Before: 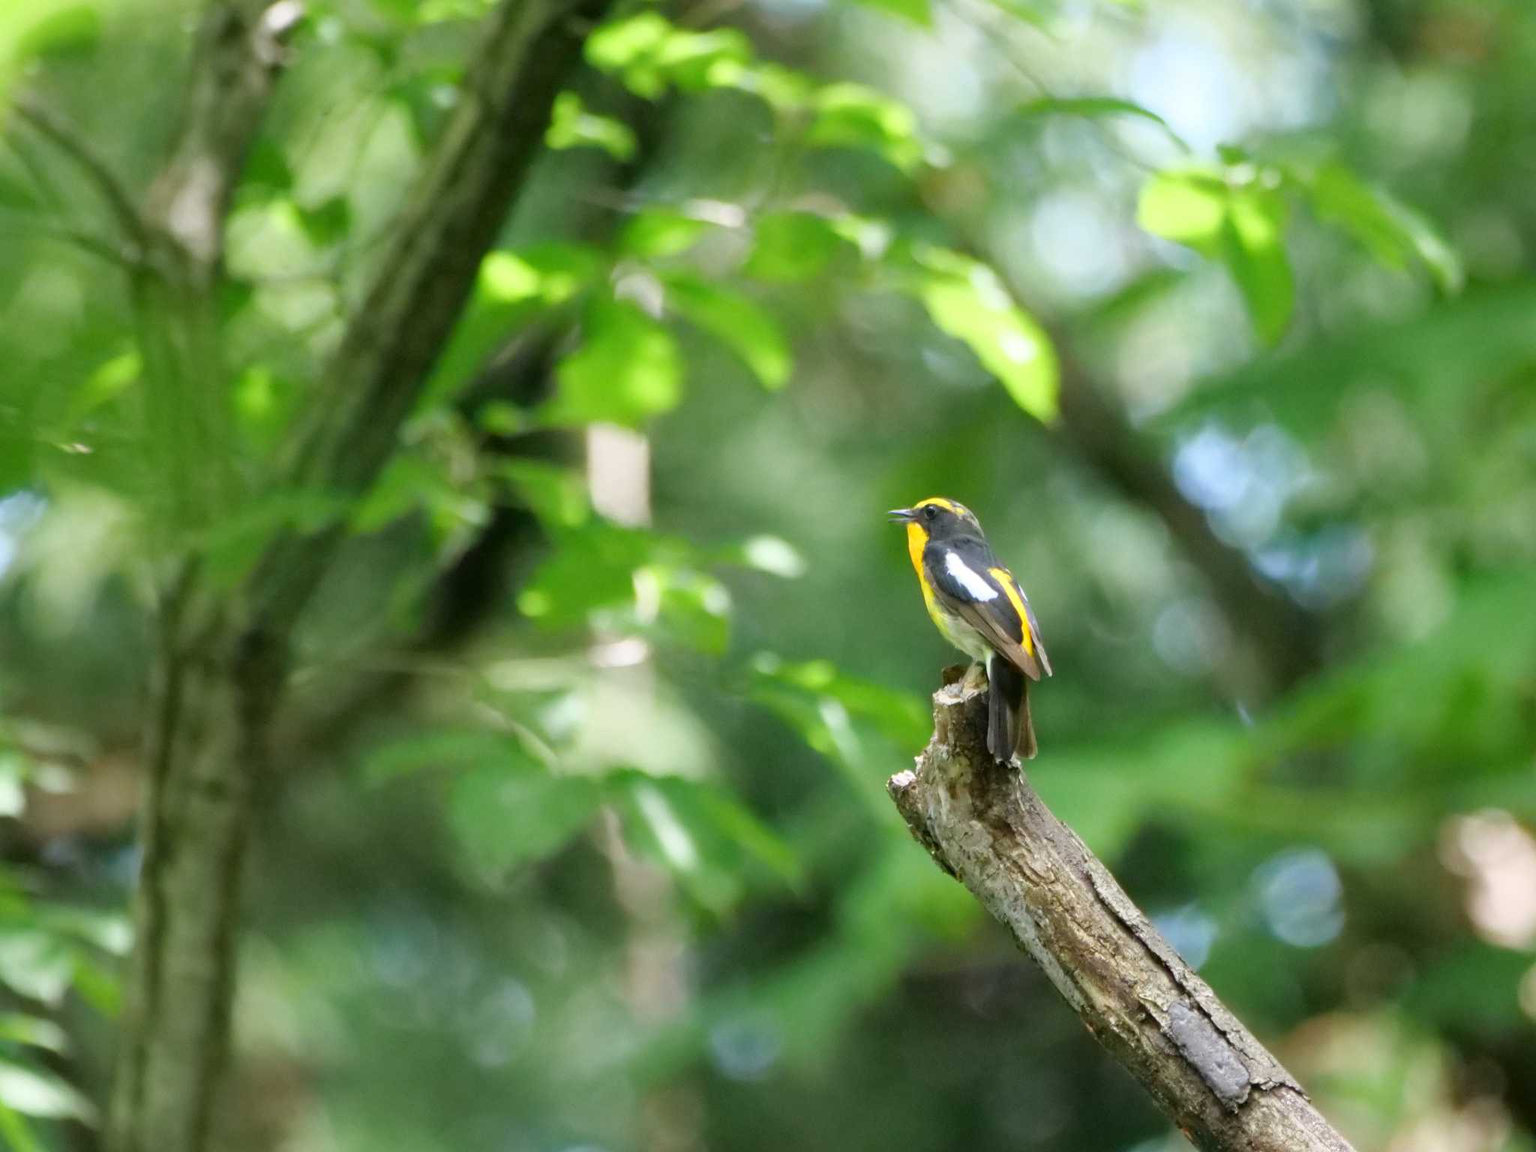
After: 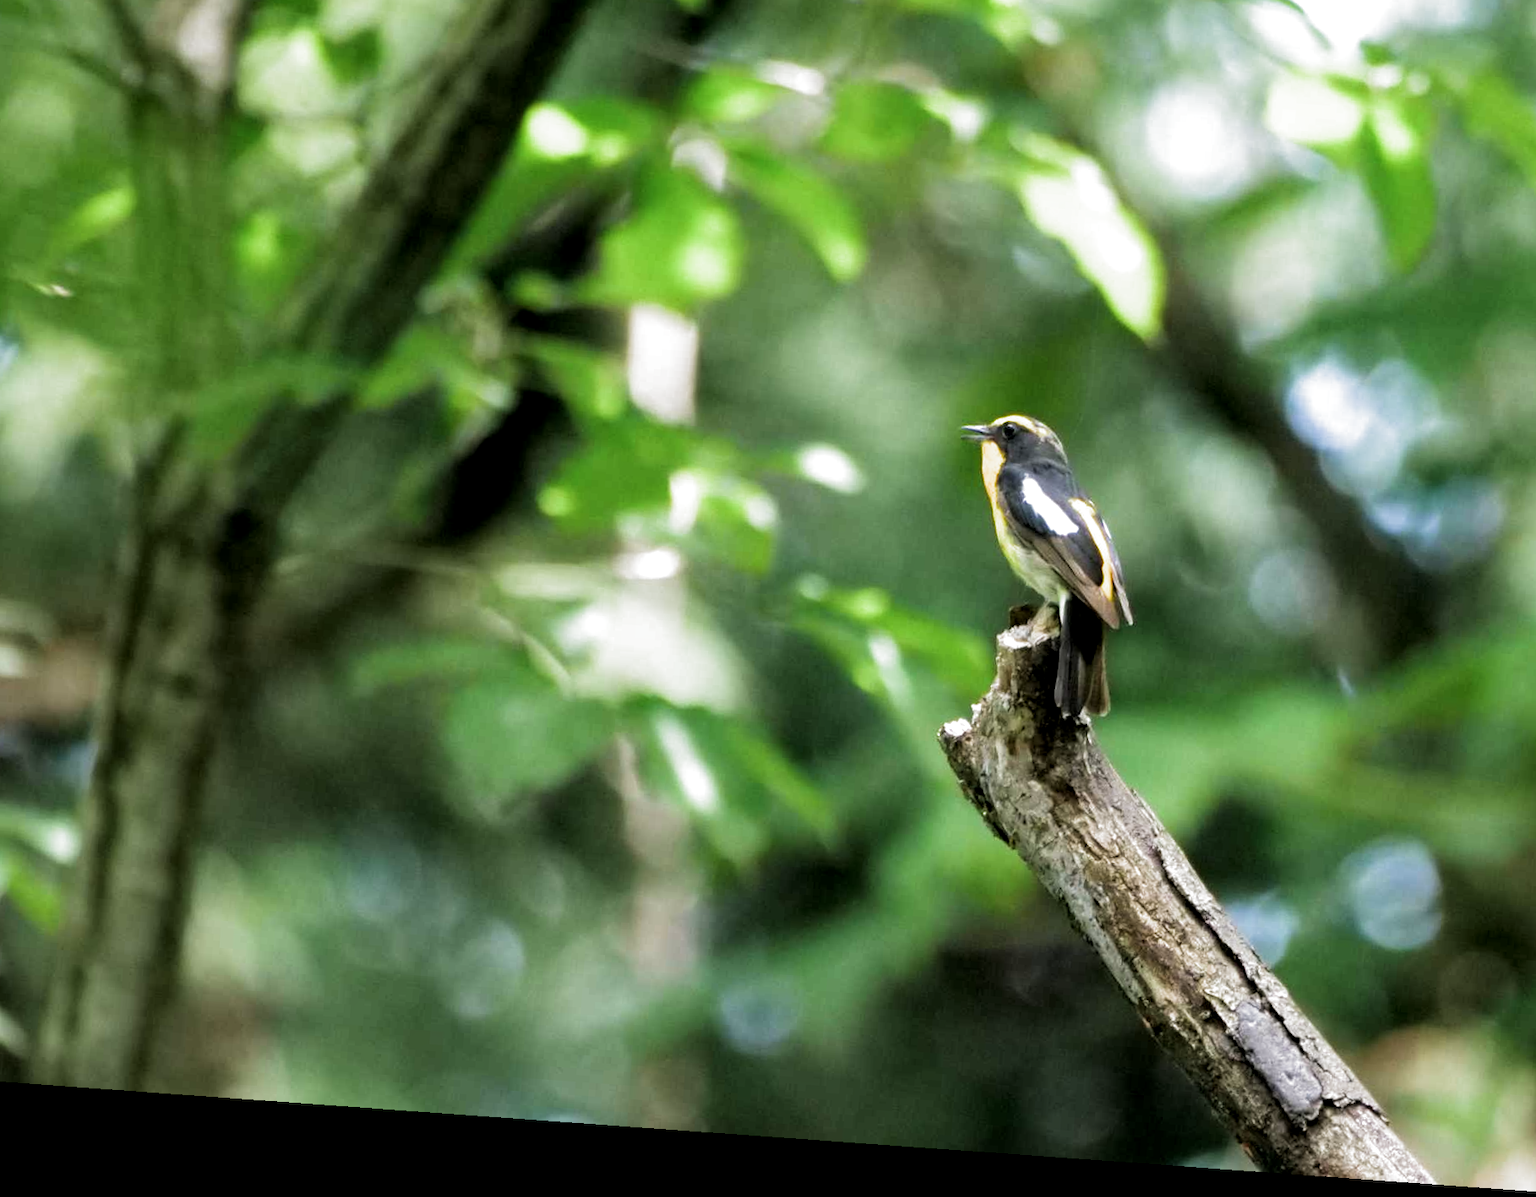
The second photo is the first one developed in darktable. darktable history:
crop and rotate: left 4.842%, top 15.51%, right 10.668%
white balance: red 1.009, blue 1.027
rotate and perspective: rotation 4.1°, automatic cropping off
local contrast: highlights 100%, shadows 100%, detail 120%, midtone range 0.2
filmic rgb: black relative exposure -8.2 EV, white relative exposure 2.2 EV, threshold 3 EV, hardness 7.11, latitude 75%, contrast 1.325, highlights saturation mix -2%, shadows ↔ highlights balance 30%, preserve chrominance RGB euclidean norm, color science v5 (2021), contrast in shadows safe, contrast in highlights safe, enable highlight reconstruction true
